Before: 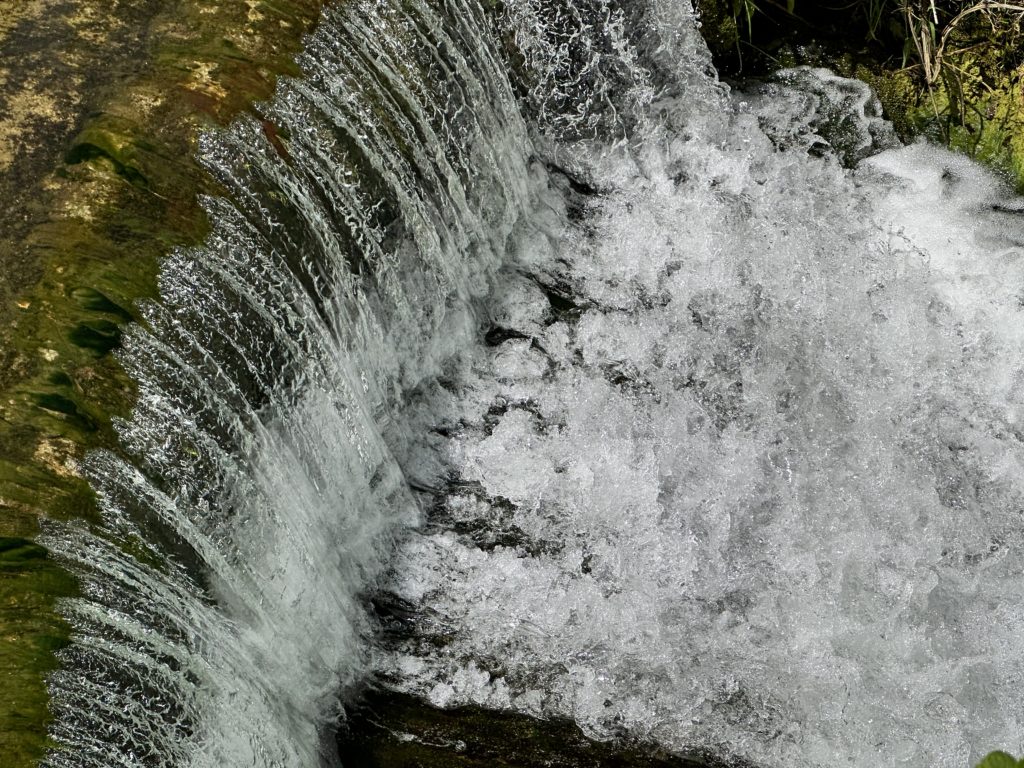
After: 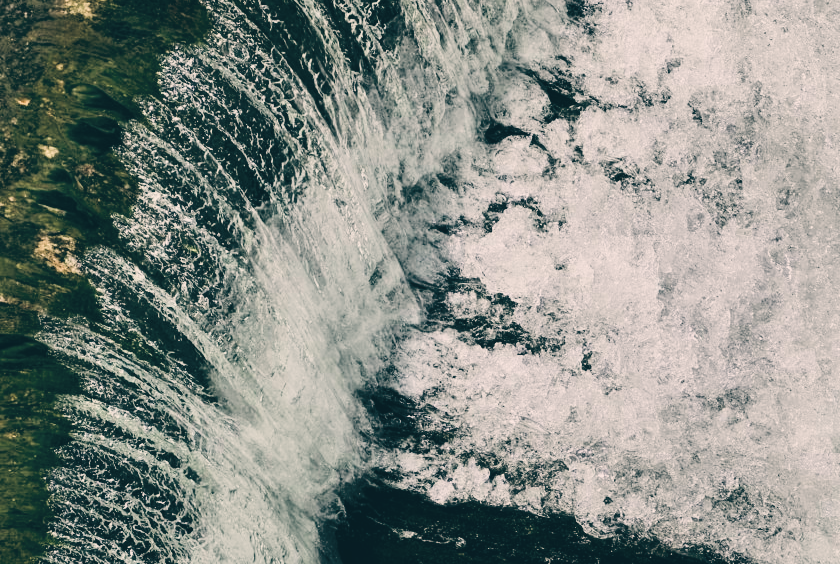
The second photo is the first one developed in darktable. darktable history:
filmic rgb: black relative exposure -7.65 EV, white relative exposure 4.56 EV, hardness 3.61
exposure: exposure 0.236 EV, compensate highlight preservation false
color correction: saturation 0.8
color balance: lift [1.006, 0.985, 1.002, 1.015], gamma [1, 0.953, 1.008, 1.047], gain [1.076, 1.13, 1.004, 0.87]
tone equalizer: -8 EV -0.75 EV, -7 EV -0.7 EV, -6 EV -0.6 EV, -5 EV -0.4 EV, -3 EV 0.4 EV, -2 EV 0.6 EV, -1 EV 0.7 EV, +0 EV 0.75 EV, edges refinement/feathering 500, mask exposure compensation -1.57 EV, preserve details no
crop: top 26.531%, right 17.959%
